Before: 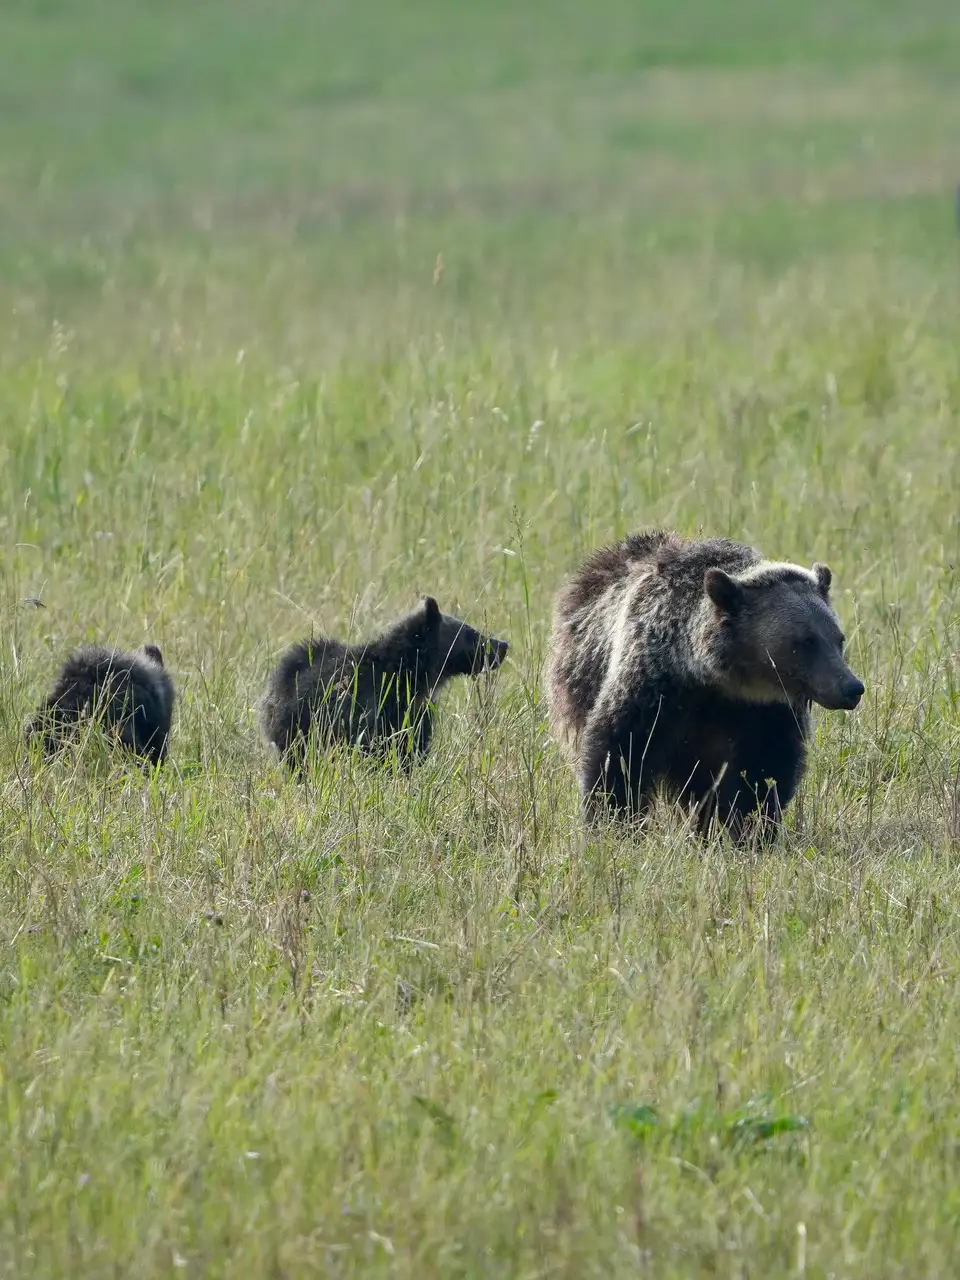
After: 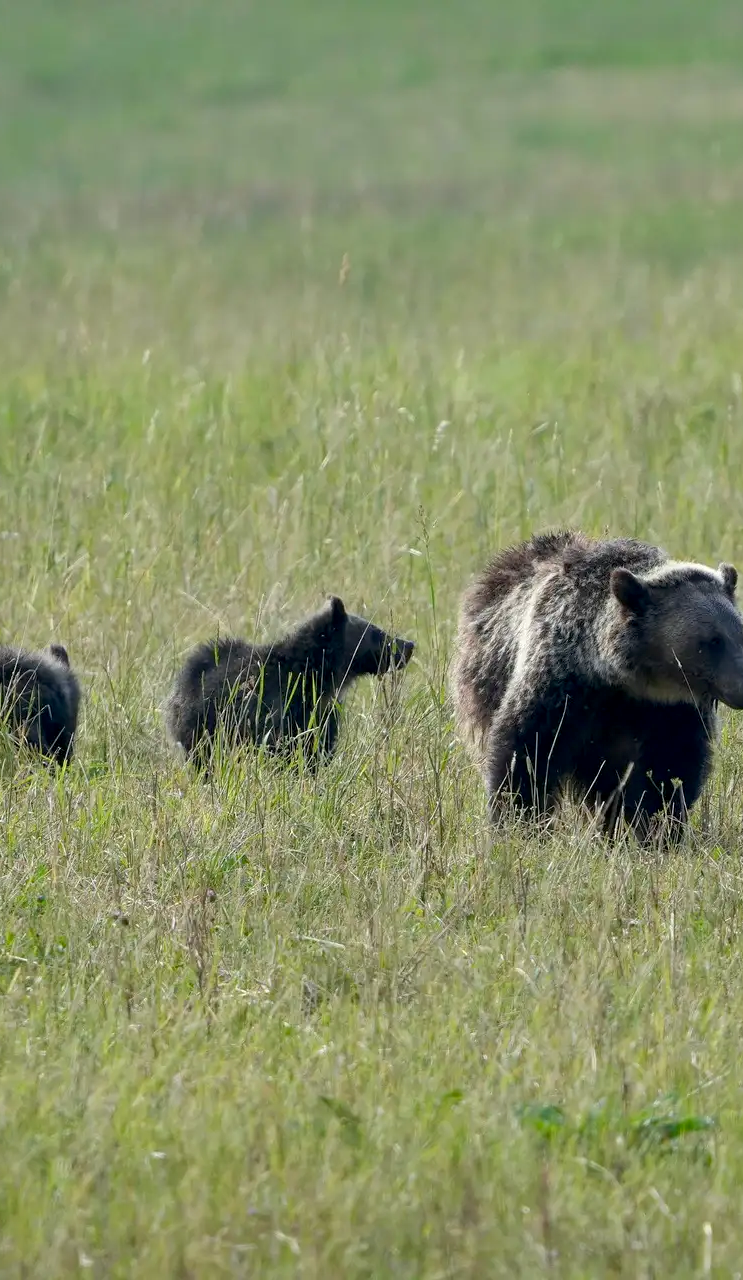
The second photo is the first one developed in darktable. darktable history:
exposure: black level correction 0.005, exposure 0.014 EV, compensate highlight preservation false
crop: left 9.88%, right 12.664%
